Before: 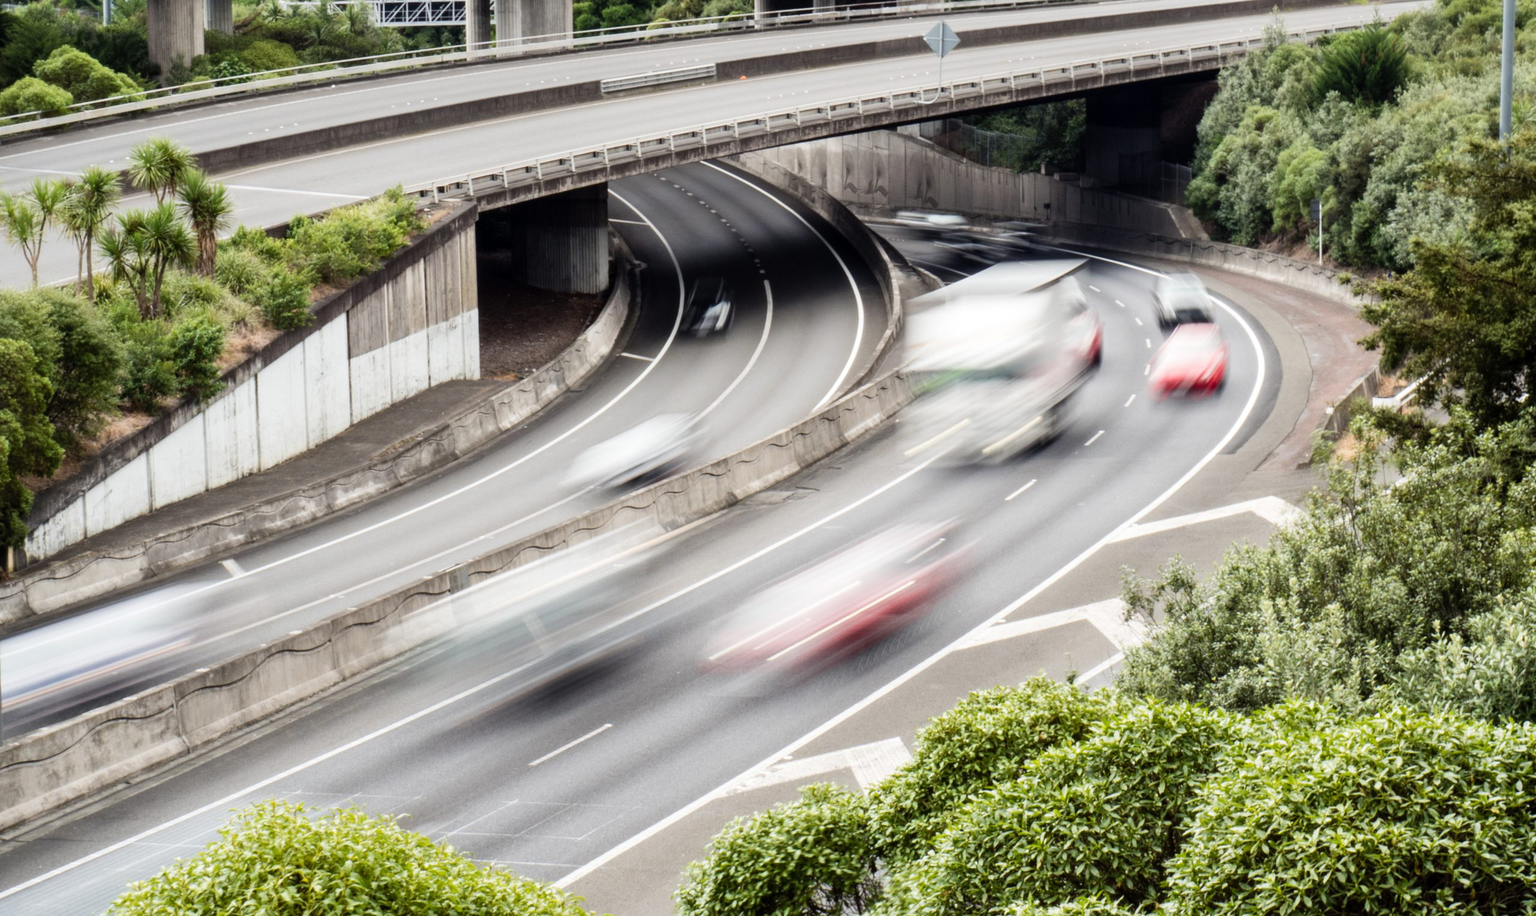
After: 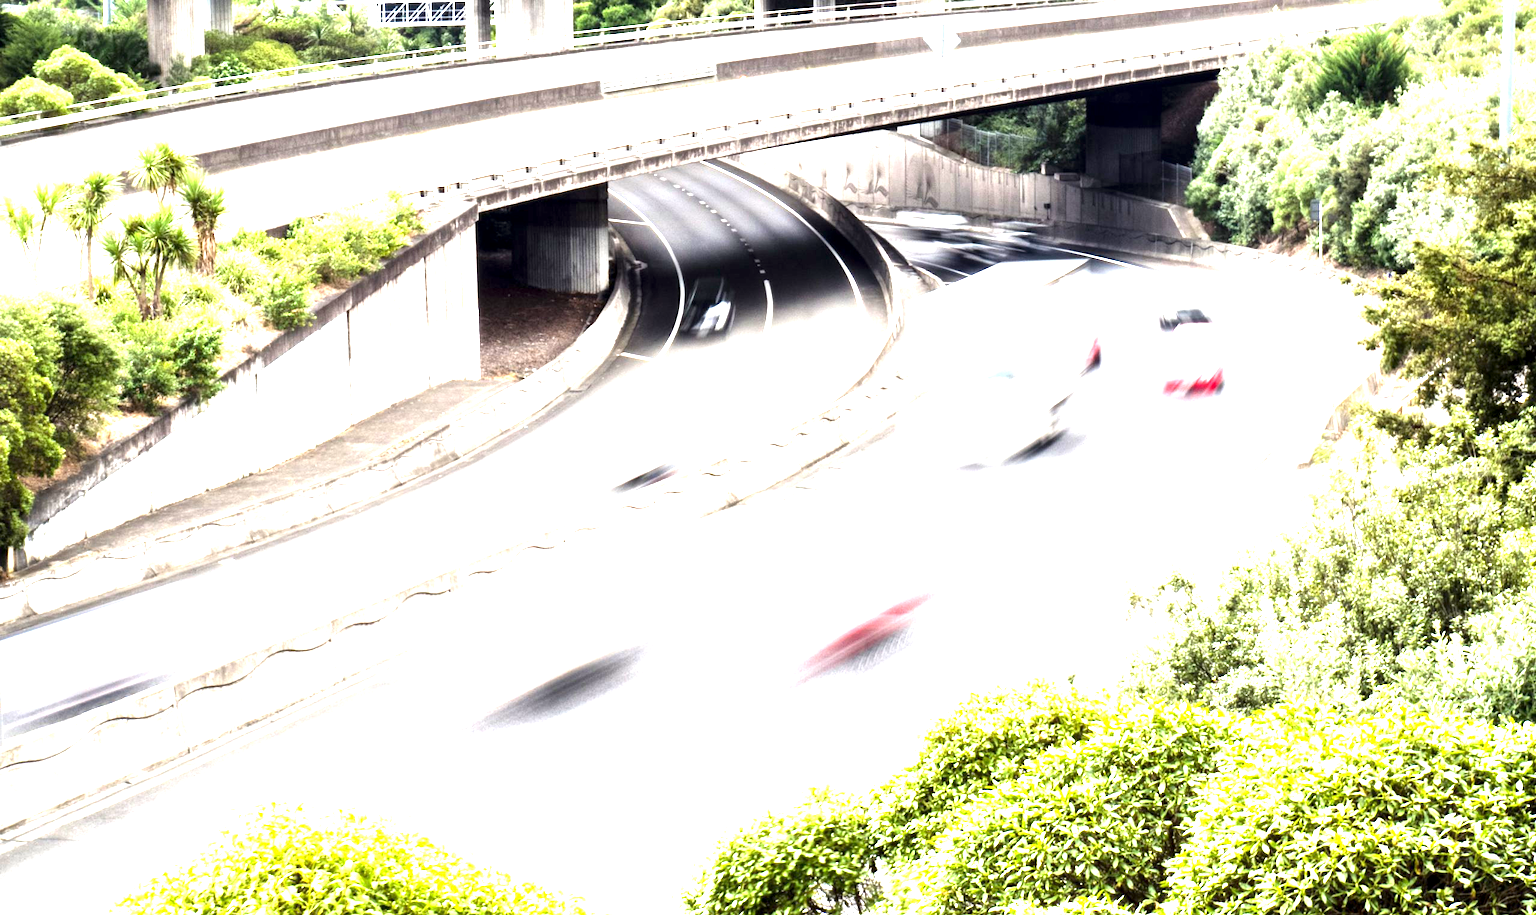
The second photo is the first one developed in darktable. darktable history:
tone equalizer: -8 EV -0.712 EV, -7 EV -0.698 EV, -6 EV -0.587 EV, -5 EV -0.423 EV, -3 EV 0.373 EV, -2 EV 0.6 EV, -1 EV 0.701 EV, +0 EV 0.757 EV, smoothing diameter 24.87%, edges refinement/feathering 12.96, preserve details guided filter
exposure: black level correction 0.001, exposure 1.718 EV, compensate exposure bias true, compensate highlight preservation false
